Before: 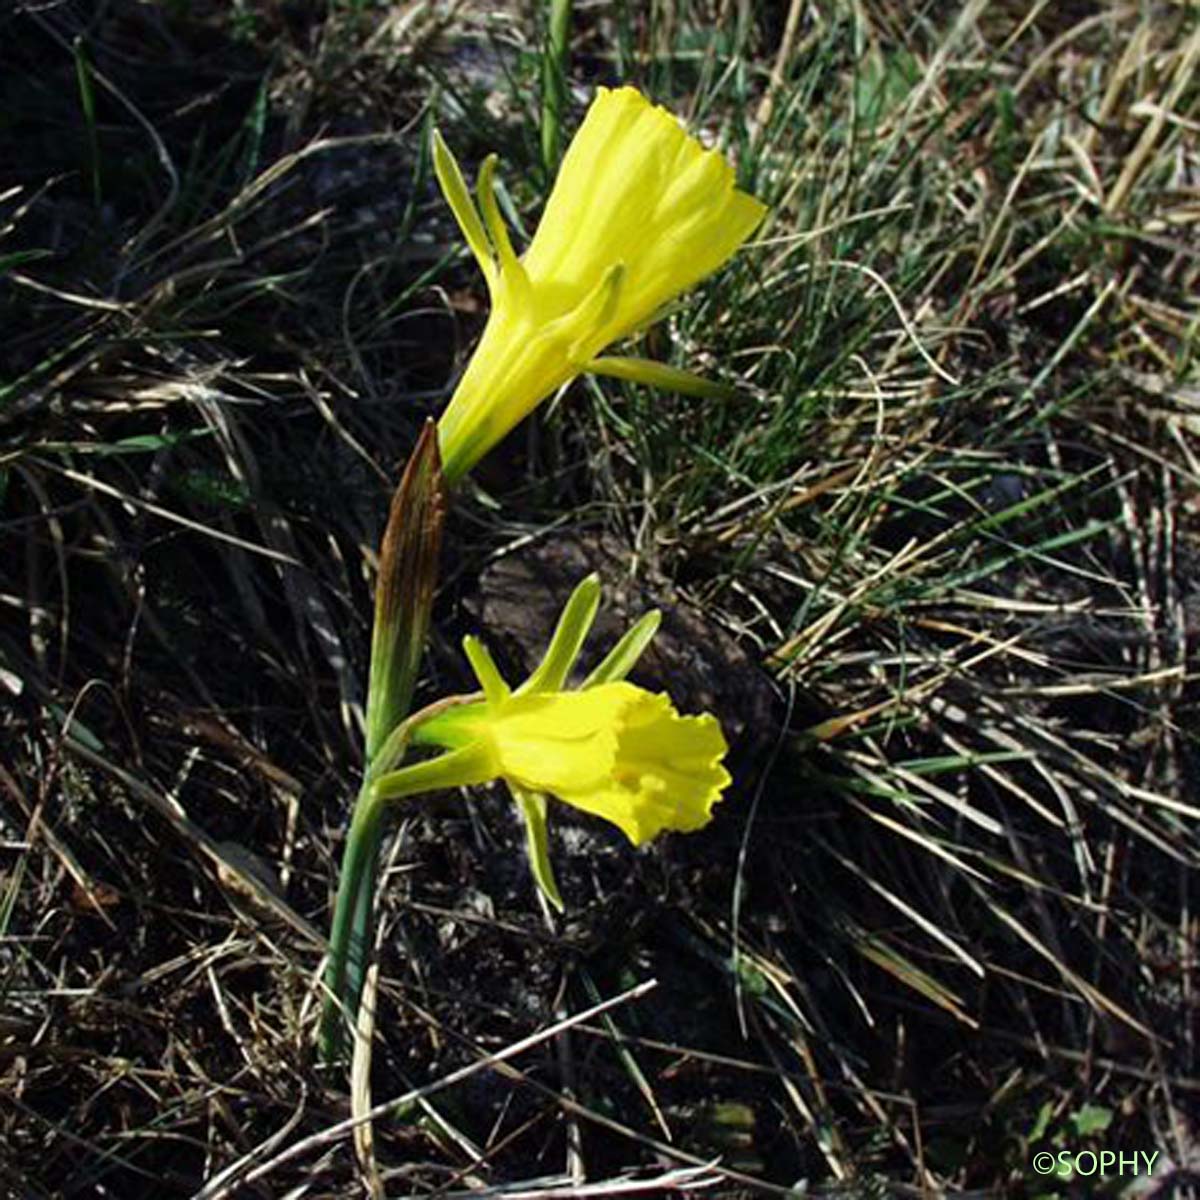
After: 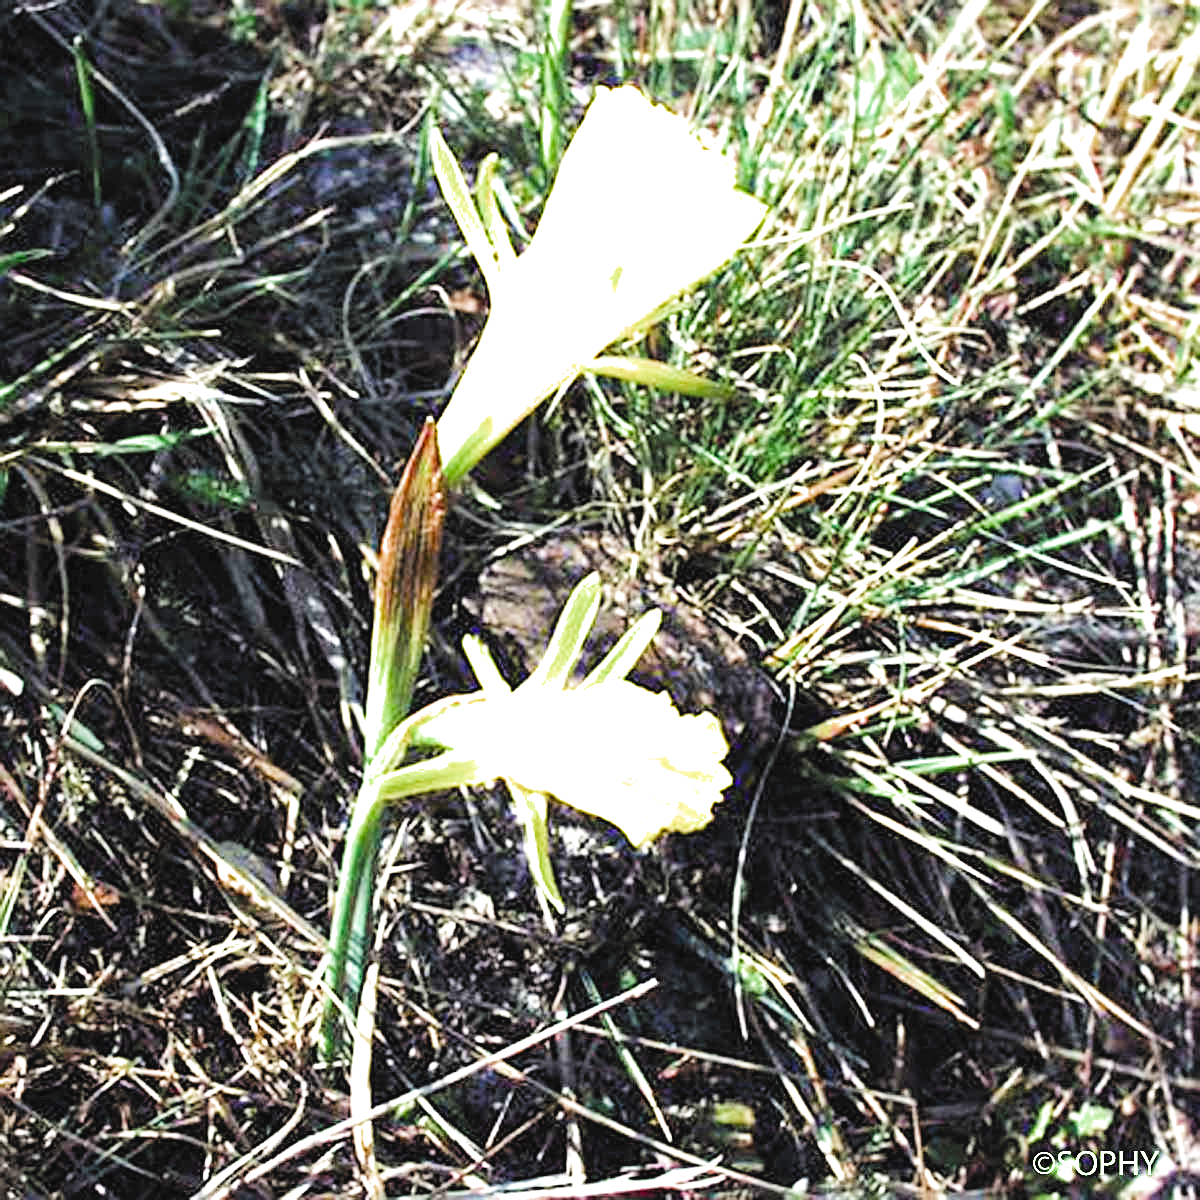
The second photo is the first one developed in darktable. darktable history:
tone curve: curves: ch0 [(0, 0) (0.003, 0.051) (0.011, 0.054) (0.025, 0.056) (0.044, 0.07) (0.069, 0.092) (0.1, 0.119) (0.136, 0.149) (0.177, 0.189) (0.224, 0.231) (0.277, 0.278) (0.335, 0.329) (0.399, 0.386) (0.468, 0.454) (0.543, 0.524) (0.623, 0.603) (0.709, 0.687) (0.801, 0.776) (0.898, 0.878) (1, 1)], color space Lab, independent channels, preserve colors none
filmic rgb: black relative exposure -5.09 EV, white relative exposure 3.51 EV, hardness 3.17, contrast 1.184, highlights saturation mix -49.36%, preserve chrominance max RGB, color science v6 (2022), contrast in shadows safe, contrast in highlights safe
exposure: exposure 3.074 EV, compensate highlight preservation false
sharpen: on, module defaults
